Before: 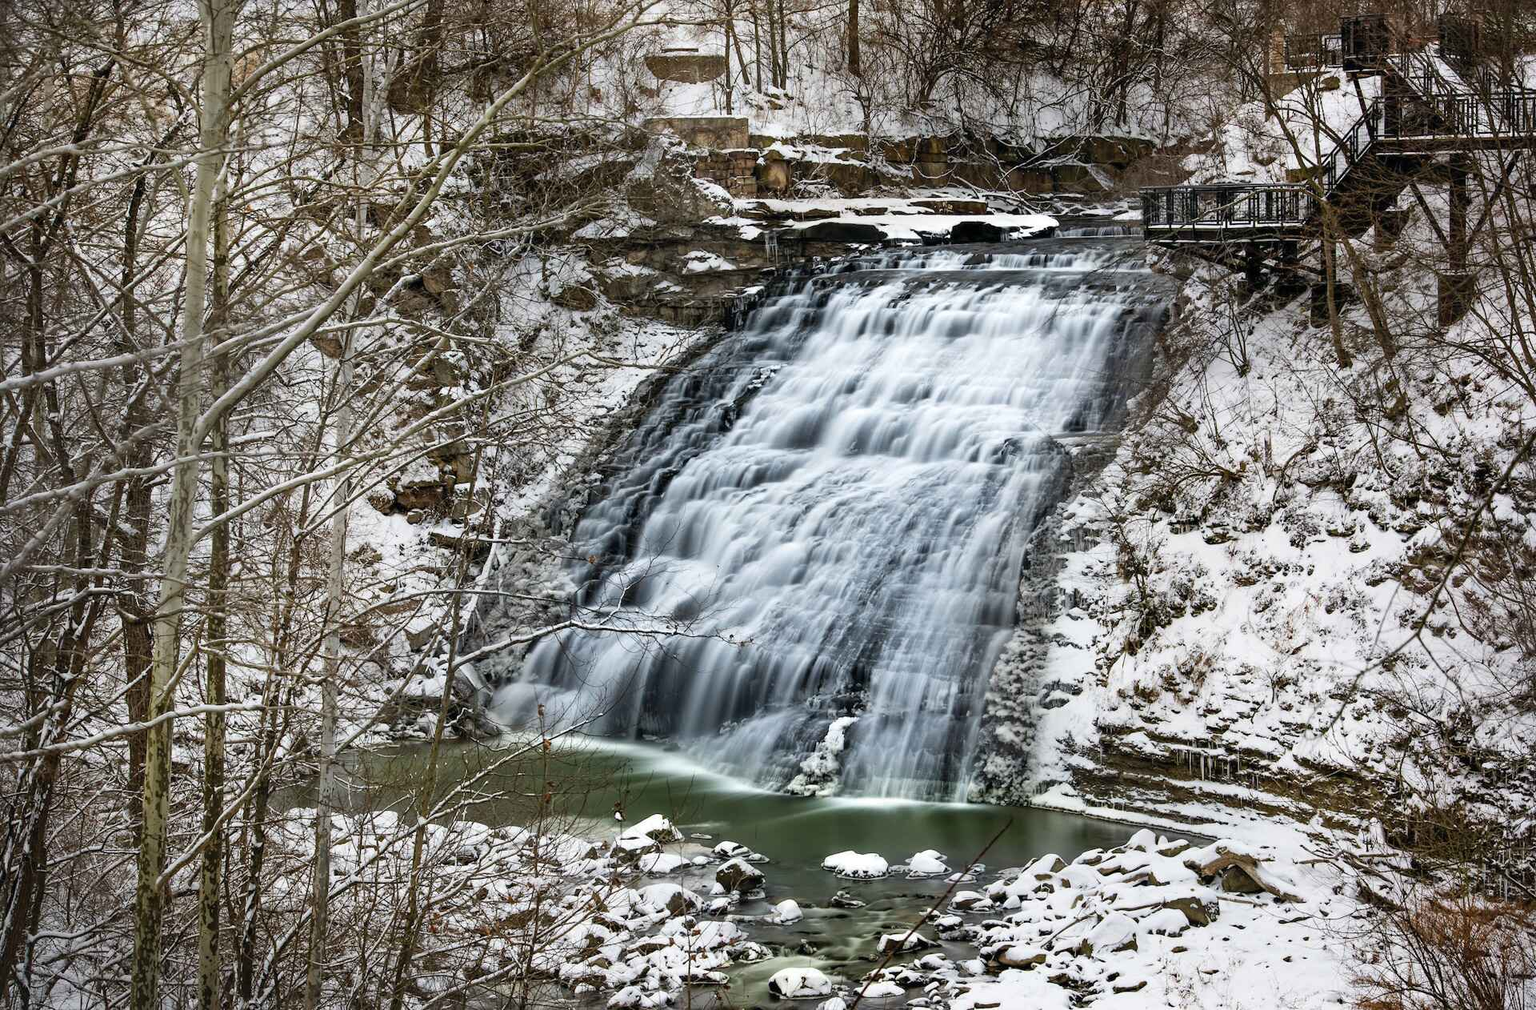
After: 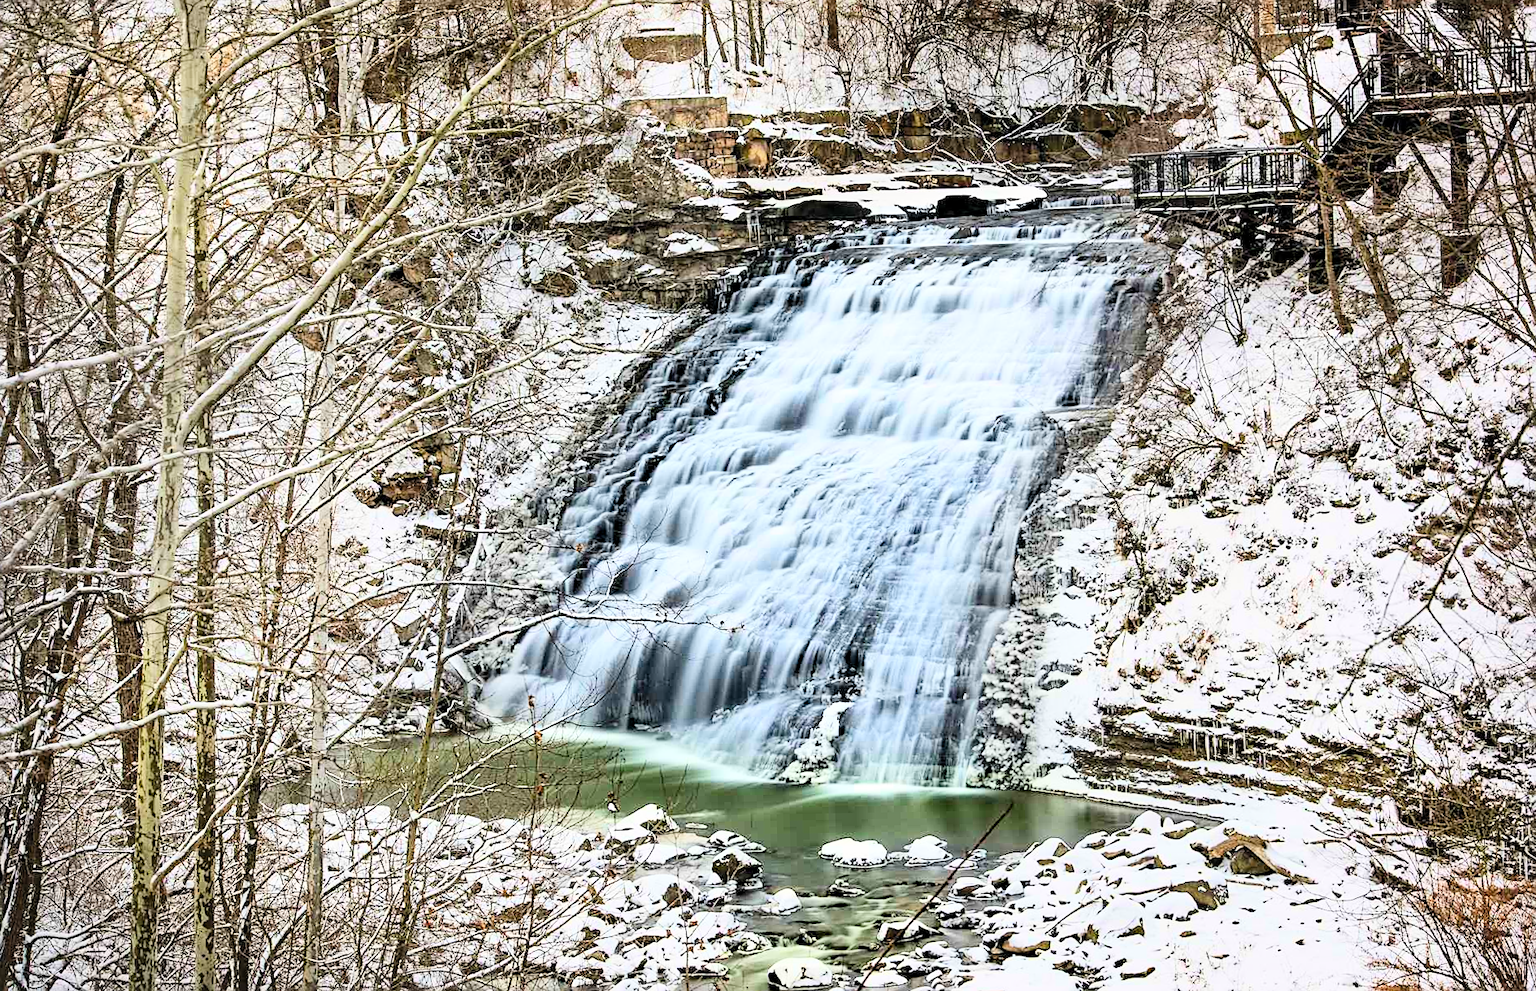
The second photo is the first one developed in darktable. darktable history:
haze removal: compatibility mode true, adaptive false
contrast brightness saturation: contrast 0.2, brightness 0.16, saturation 0.22
filmic rgb: black relative exposure -7.65 EV, white relative exposure 4.56 EV, hardness 3.61, color science v6 (2022)
sharpen: on, module defaults
local contrast: mode bilateral grid, contrast 20, coarseness 50, detail 120%, midtone range 0.2
rotate and perspective: rotation -1.32°, lens shift (horizontal) -0.031, crop left 0.015, crop right 0.985, crop top 0.047, crop bottom 0.982
exposure: black level correction 0, exposure 1.1 EV, compensate highlight preservation false
